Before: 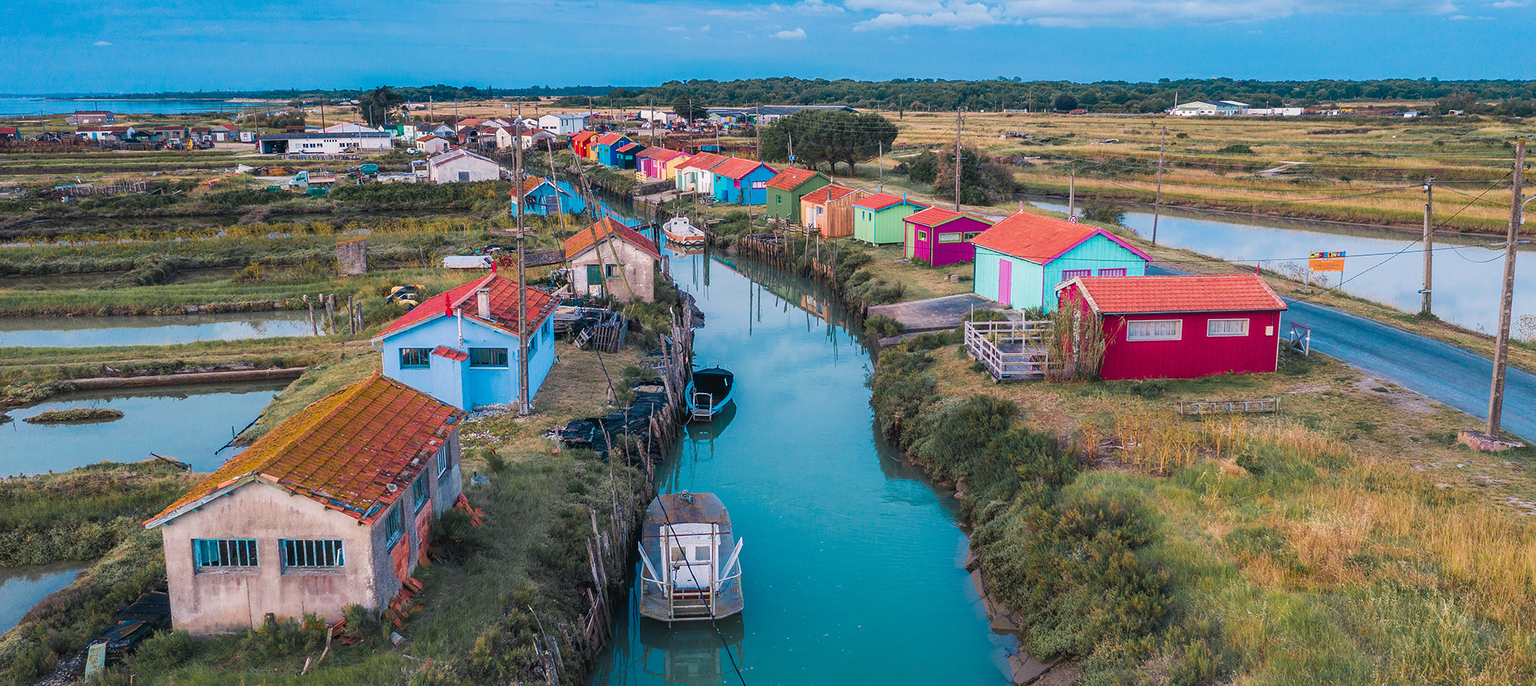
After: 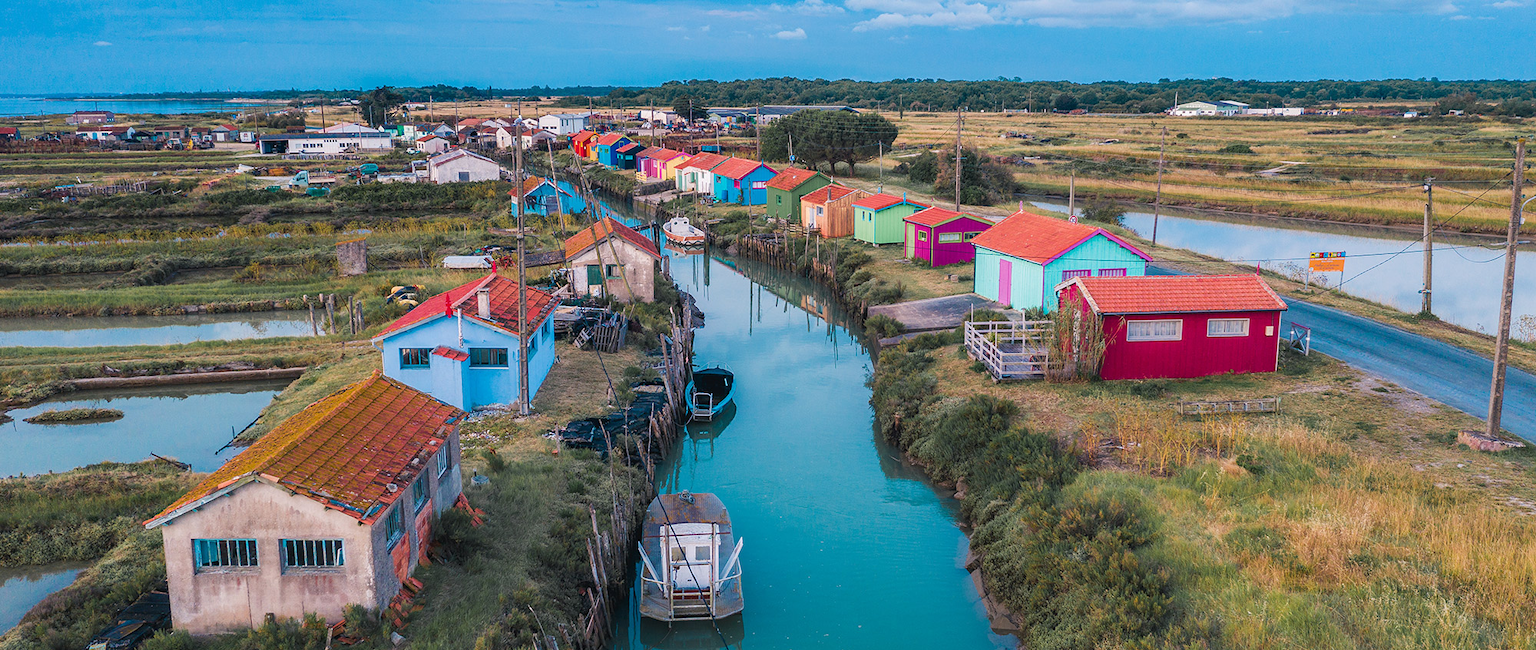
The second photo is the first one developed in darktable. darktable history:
crop and rotate: top 0%, bottom 5.097%
exposure: compensate highlight preservation false
white balance: emerald 1
